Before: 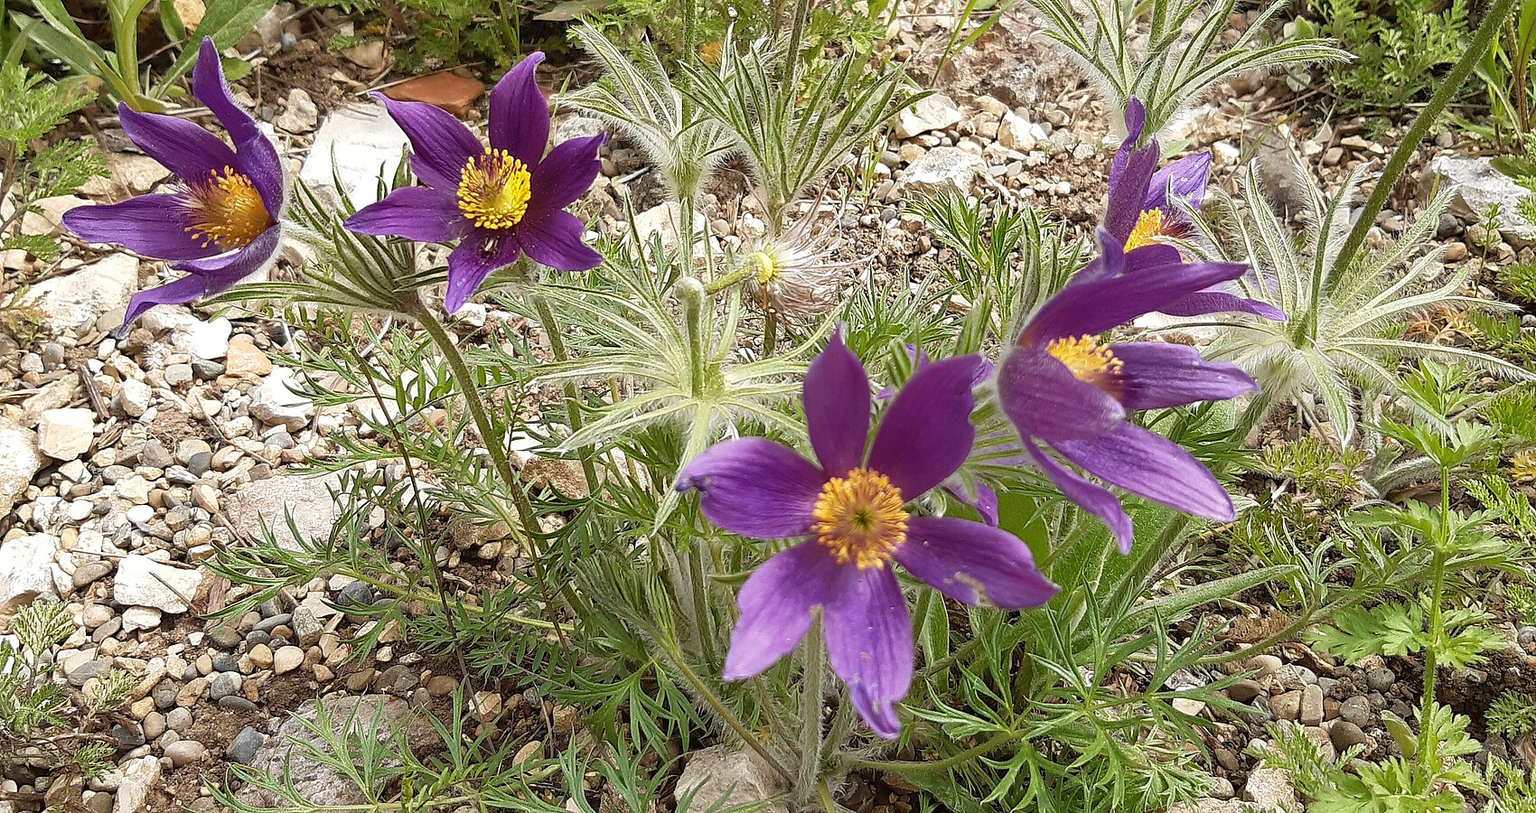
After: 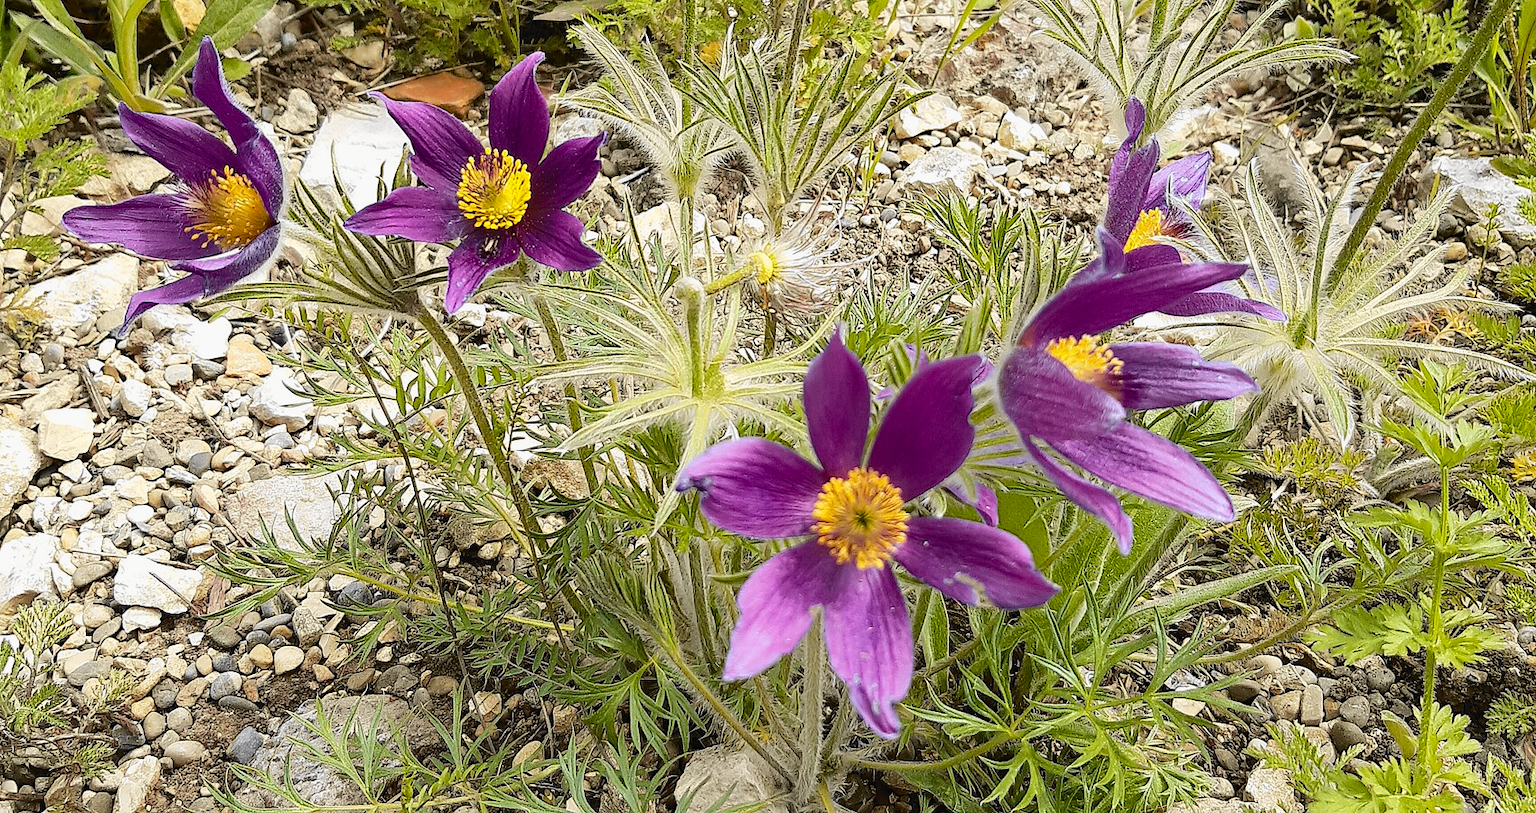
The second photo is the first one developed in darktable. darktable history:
tone curve: curves: ch0 [(0, 0.01) (0.097, 0.07) (0.204, 0.173) (0.447, 0.517) (0.539, 0.624) (0.733, 0.791) (0.879, 0.898) (1, 0.98)]; ch1 [(0, 0) (0.393, 0.415) (0.447, 0.448) (0.485, 0.494) (0.523, 0.509) (0.545, 0.541) (0.574, 0.561) (0.648, 0.674) (1, 1)]; ch2 [(0, 0) (0.369, 0.388) (0.449, 0.431) (0.499, 0.5) (0.521, 0.51) (0.53, 0.54) (0.564, 0.569) (0.674, 0.735) (1, 1)], color space Lab, independent channels, preserve colors none
haze removal: strength 0.12, distance 0.25, compatibility mode true, adaptive false
